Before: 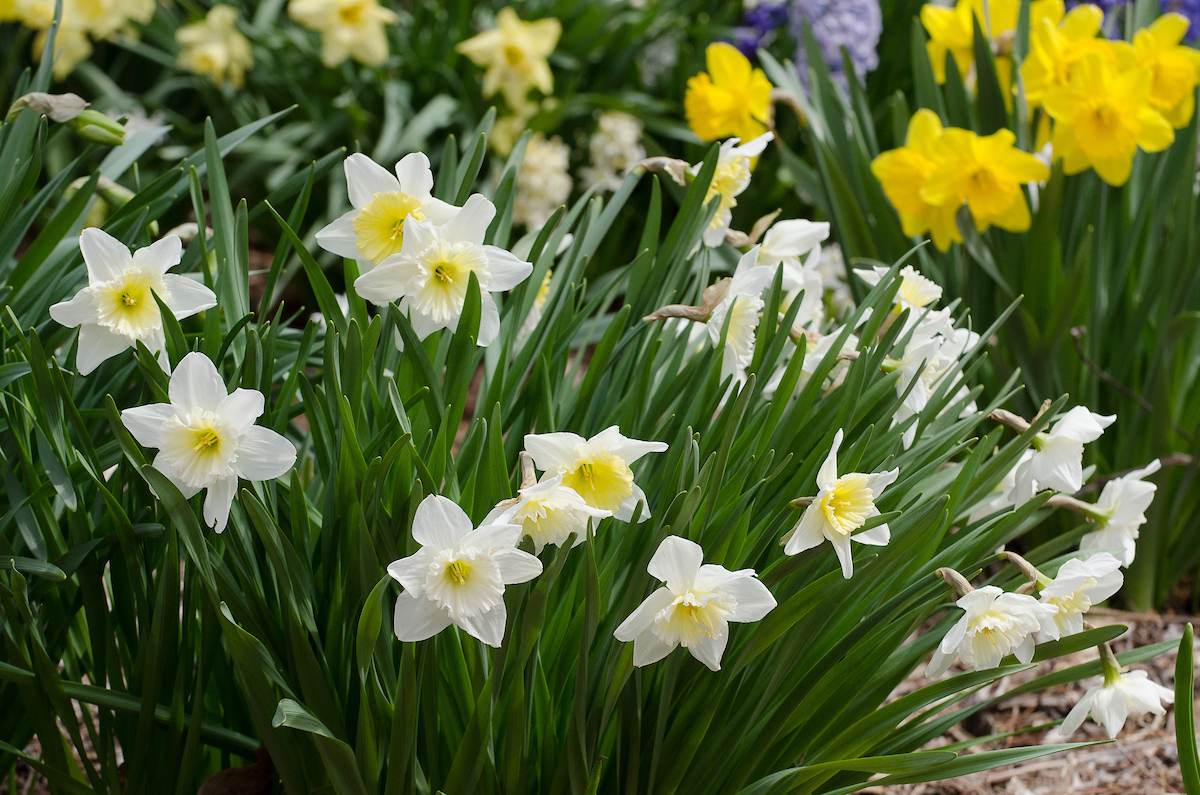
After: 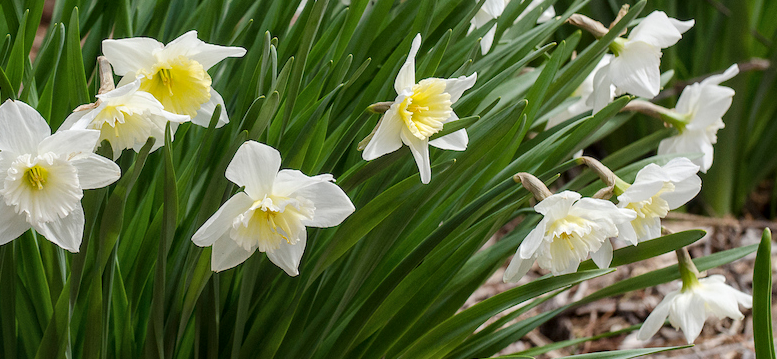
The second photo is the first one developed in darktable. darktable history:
local contrast: on, module defaults
crop and rotate: left 35.227%, top 49.847%, bottom 4.881%
